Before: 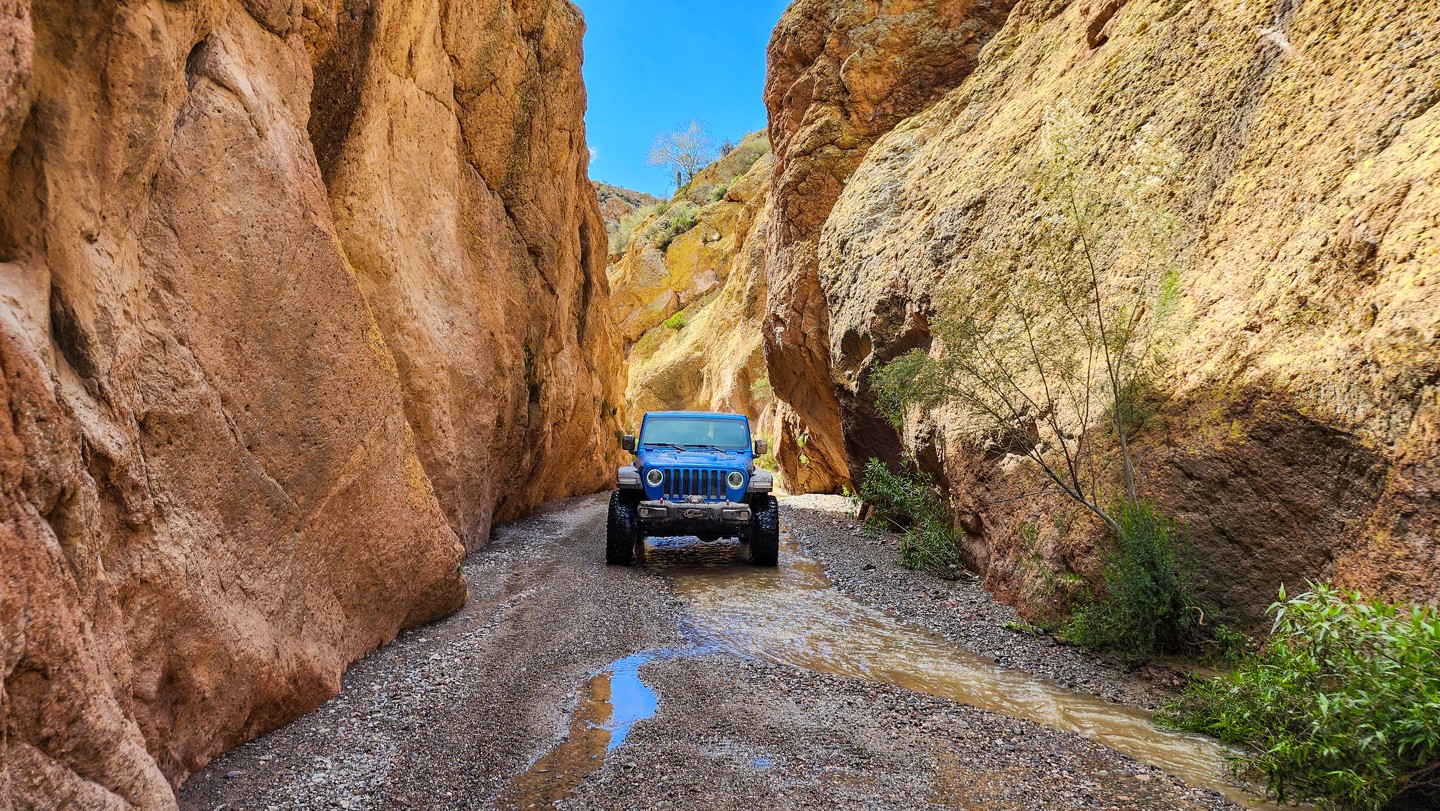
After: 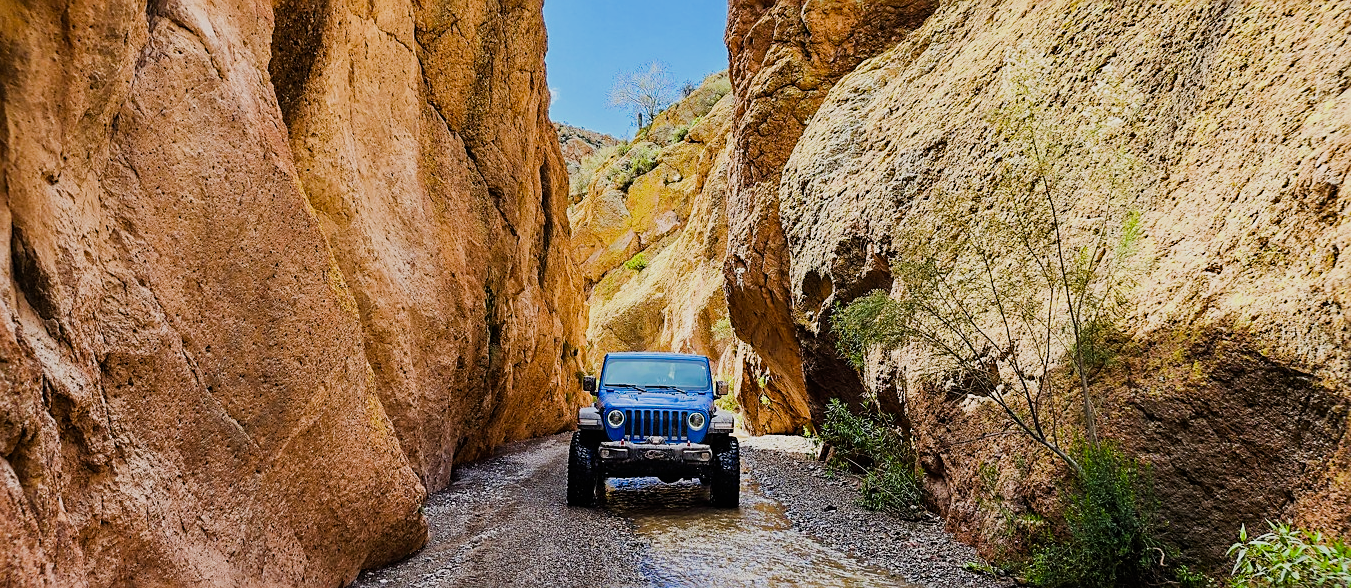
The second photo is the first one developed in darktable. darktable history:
sigmoid: on, module defaults
sharpen: on, module defaults
crop: left 2.737%, top 7.287%, right 3.421%, bottom 20.179%
